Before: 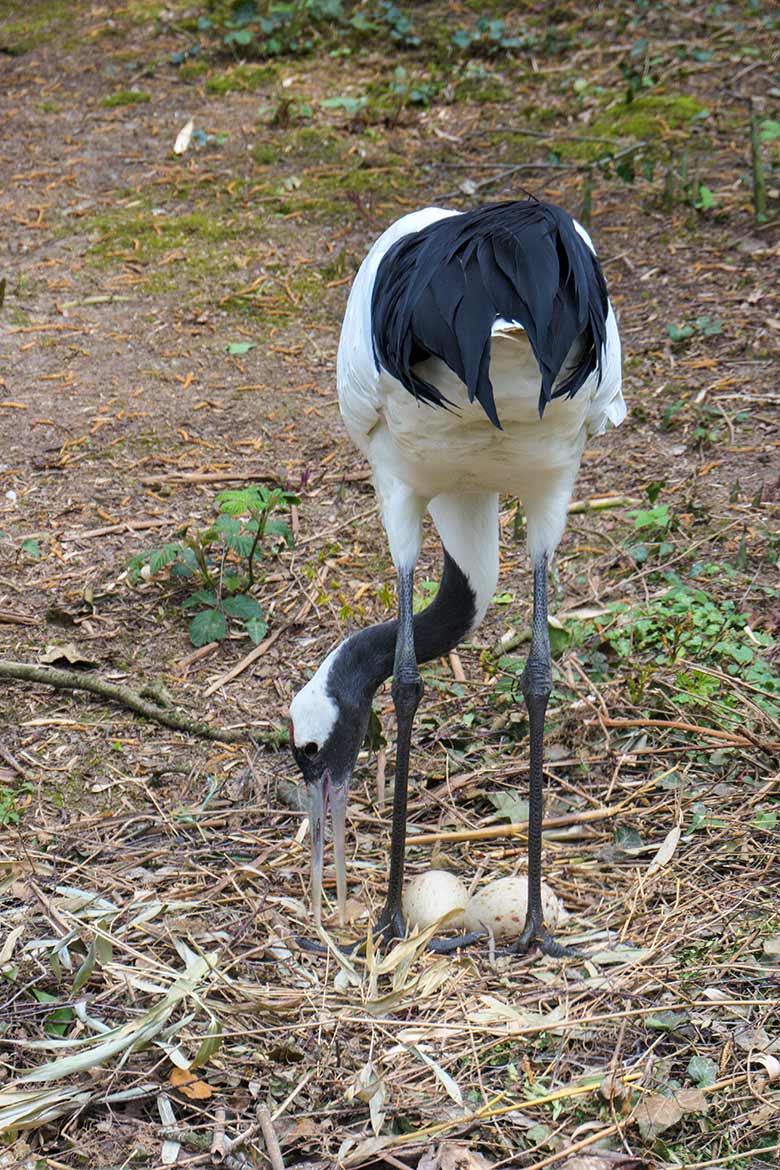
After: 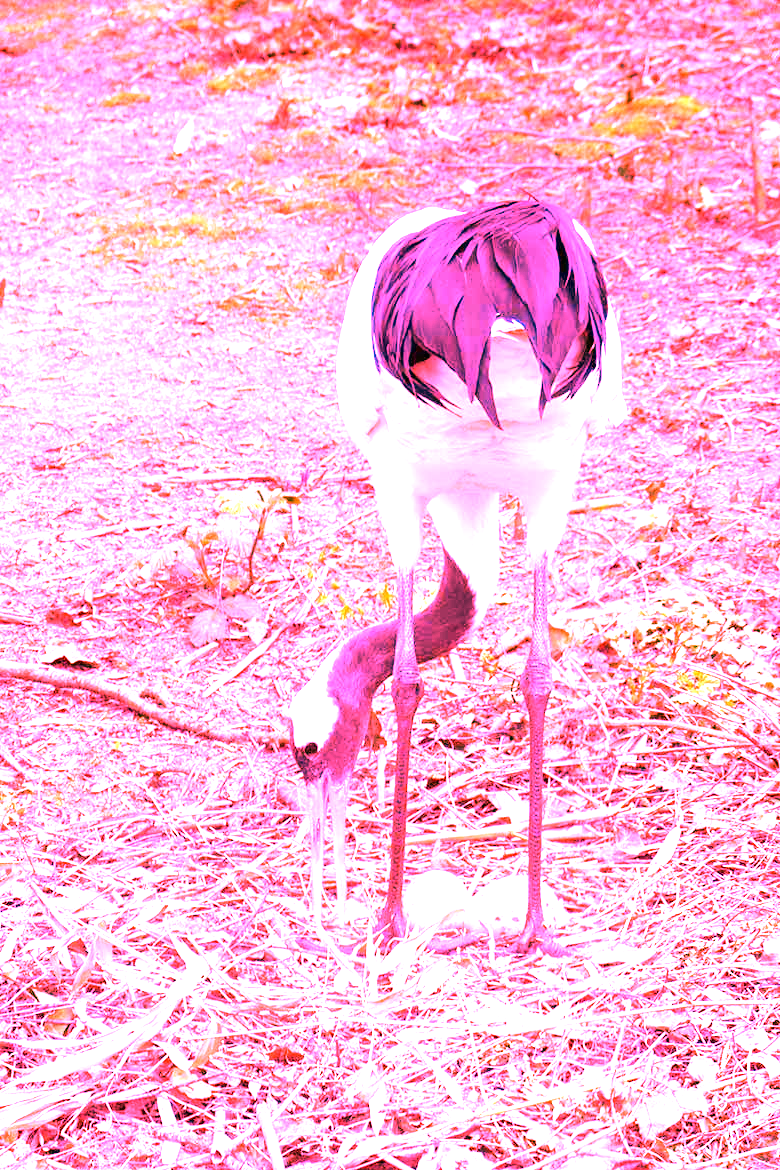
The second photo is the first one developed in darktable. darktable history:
exposure: black level correction 0, exposure 1.6 EV, compensate exposure bias true, compensate highlight preservation false
white balance: red 4.26, blue 1.802
